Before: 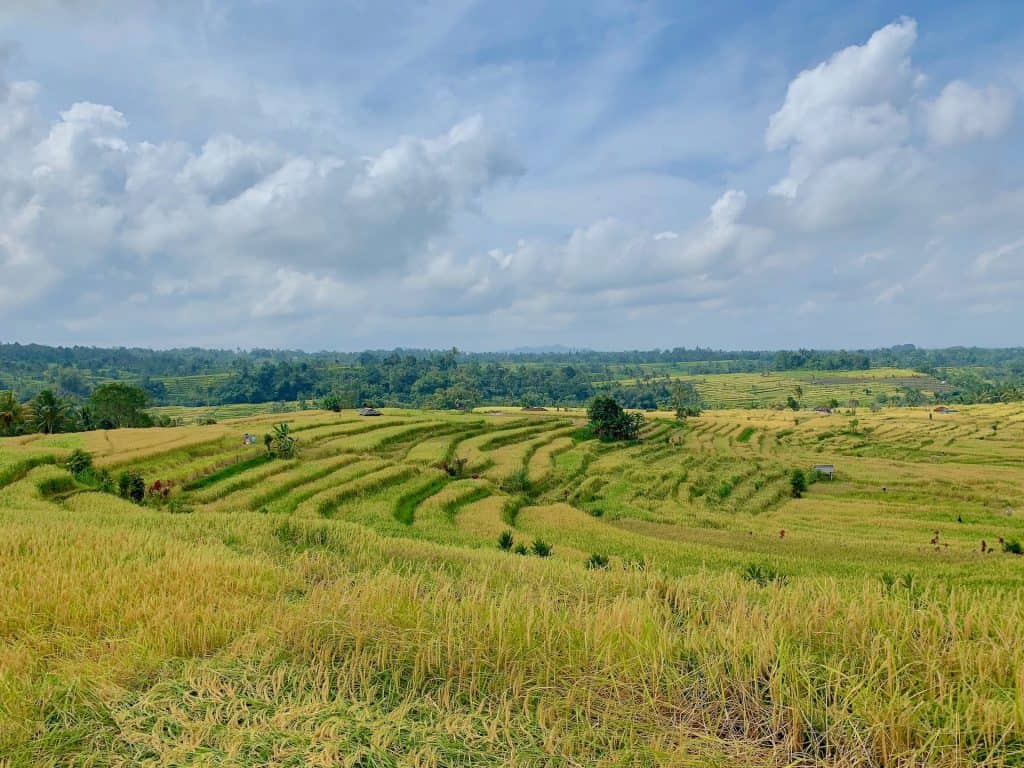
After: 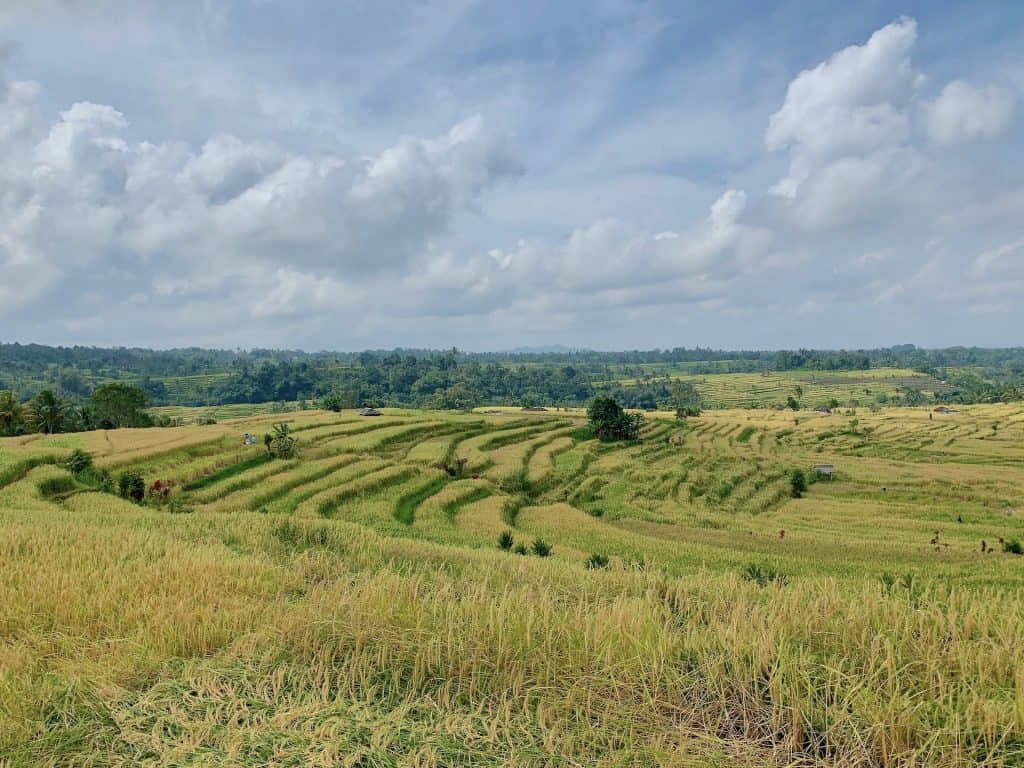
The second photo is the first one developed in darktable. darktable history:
contrast brightness saturation: contrast 0.061, brightness -0.011, saturation -0.213
